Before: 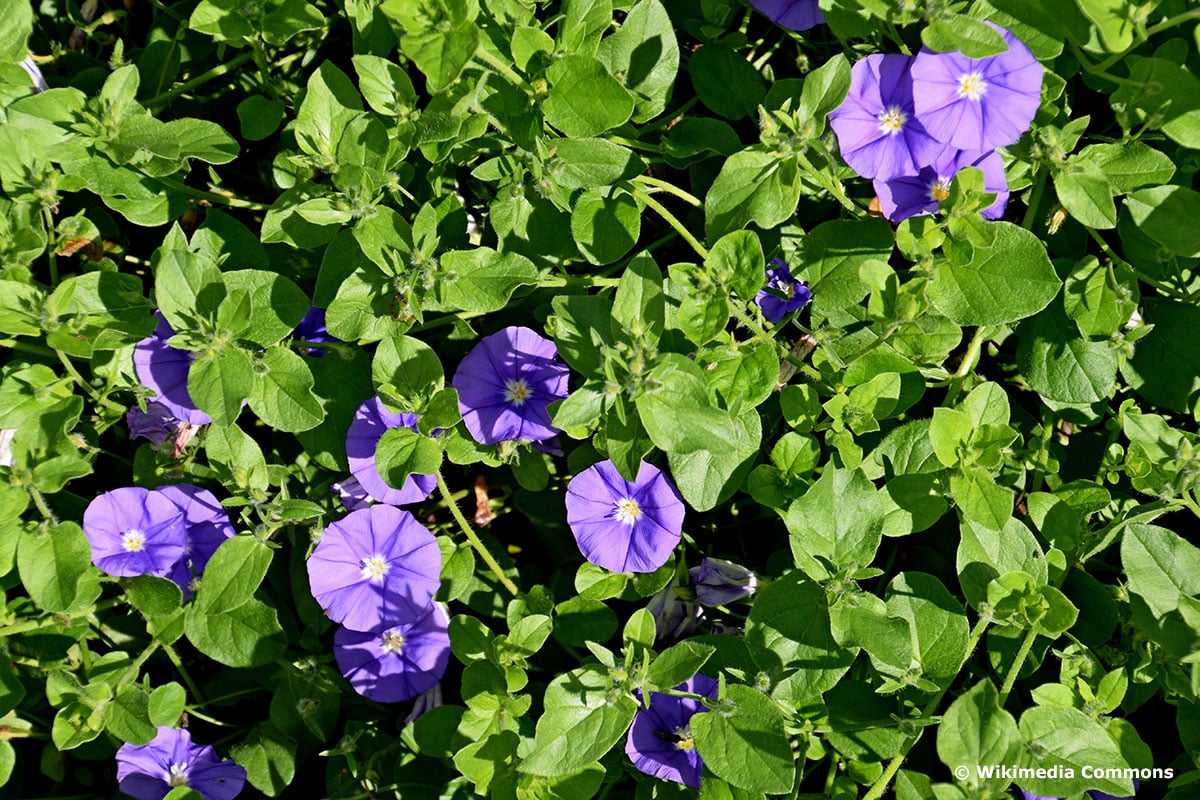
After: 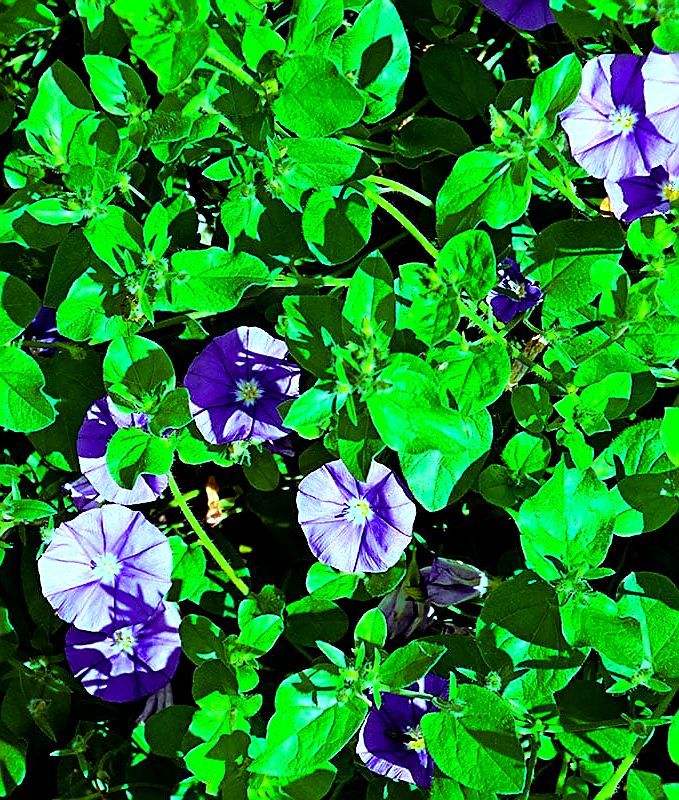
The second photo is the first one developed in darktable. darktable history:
sharpen: radius 1.396, amount 1.26, threshold 0.7
color balance rgb: shadows lift › luminance 0.408%, shadows lift › chroma 6.717%, shadows lift › hue 301.41°, power › hue 71.97°, highlights gain › chroma 7.579%, highlights gain › hue 185.4°, perceptual saturation grading › global saturation 25.231%, global vibrance 25.059%, contrast 19.994%
exposure: black level correction 0.001, exposure 0.499 EV, compensate exposure bias true, compensate highlight preservation false
crop and rotate: left 22.439%, right 20.968%
